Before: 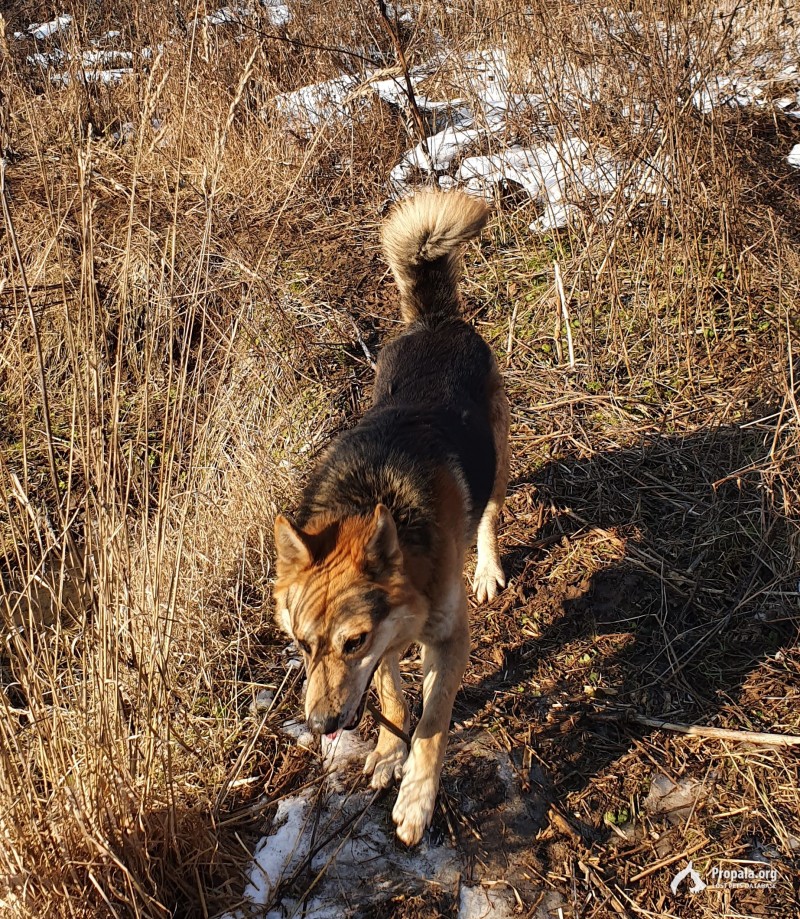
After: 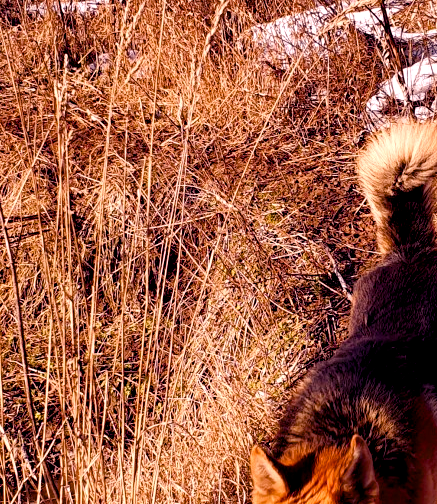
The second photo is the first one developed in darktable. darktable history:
color balance rgb: shadows lift › luminance -21.66%, shadows lift › chroma 8.98%, shadows lift › hue 283.37°, power › chroma 1.05%, power › hue 25.59°, highlights gain › luminance 6.08%, highlights gain › chroma 2.55%, highlights gain › hue 90°, global offset › luminance -0.87%, perceptual saturation grading › global saturation 25%, perceptual saturation grading › highlights -28.39%, perceptual saturation grading › shadows 33.98%
exposure: compensate highlight preservation false
crop and rotate: left 3.047%, top 7.509%, right 42.236%, bottom 37.598%
white balance: red 1.188, blue 1.11
